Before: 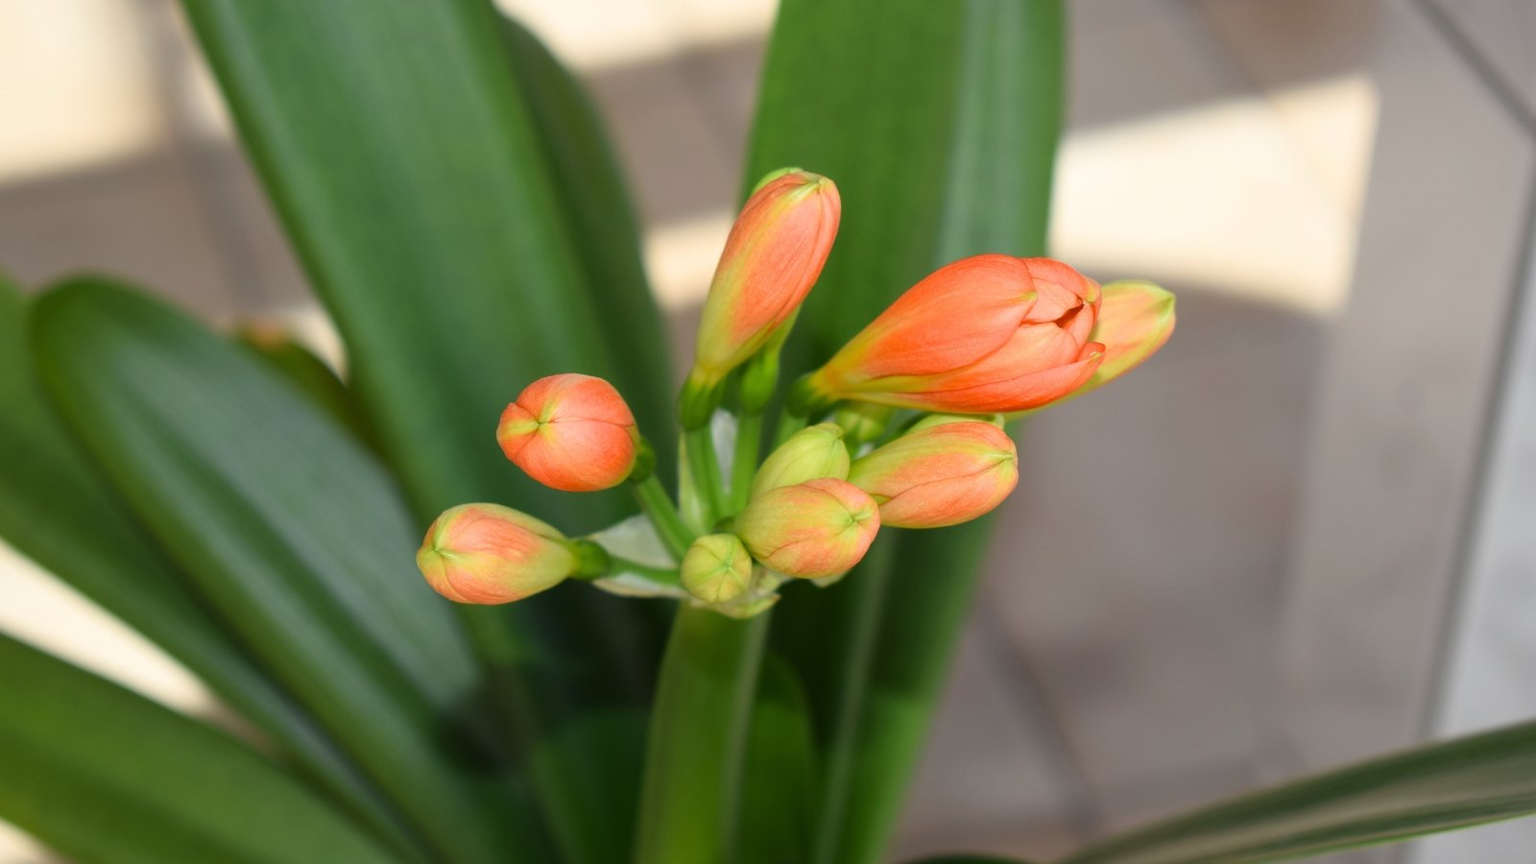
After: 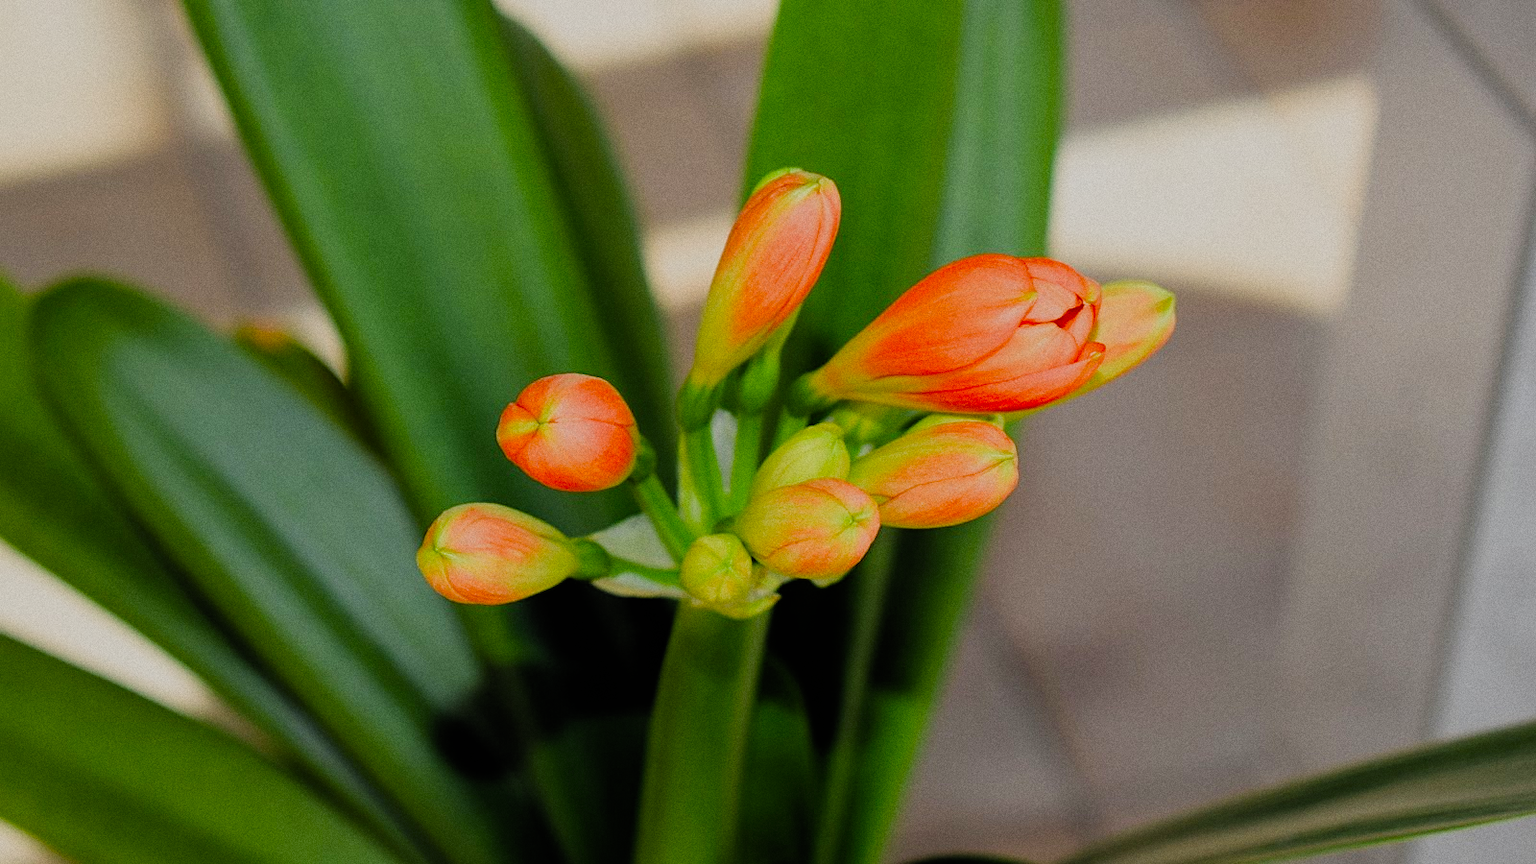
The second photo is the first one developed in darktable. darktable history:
sharpen: on, module defaults
grain: on, module defaults
filmic rgb: black relative exposure -4.4 EV, white relative exposure 5 EV, threshold 3 EV, hardness 2.23, latitude 40.06%, contrast 1.15, highlights saturation mix 10%, shadows ↔ highlights balance 1.04%, preserve chrominance RGB euclidean norm (legacy), color science v4 (2020), enable highlight reconstruction true
